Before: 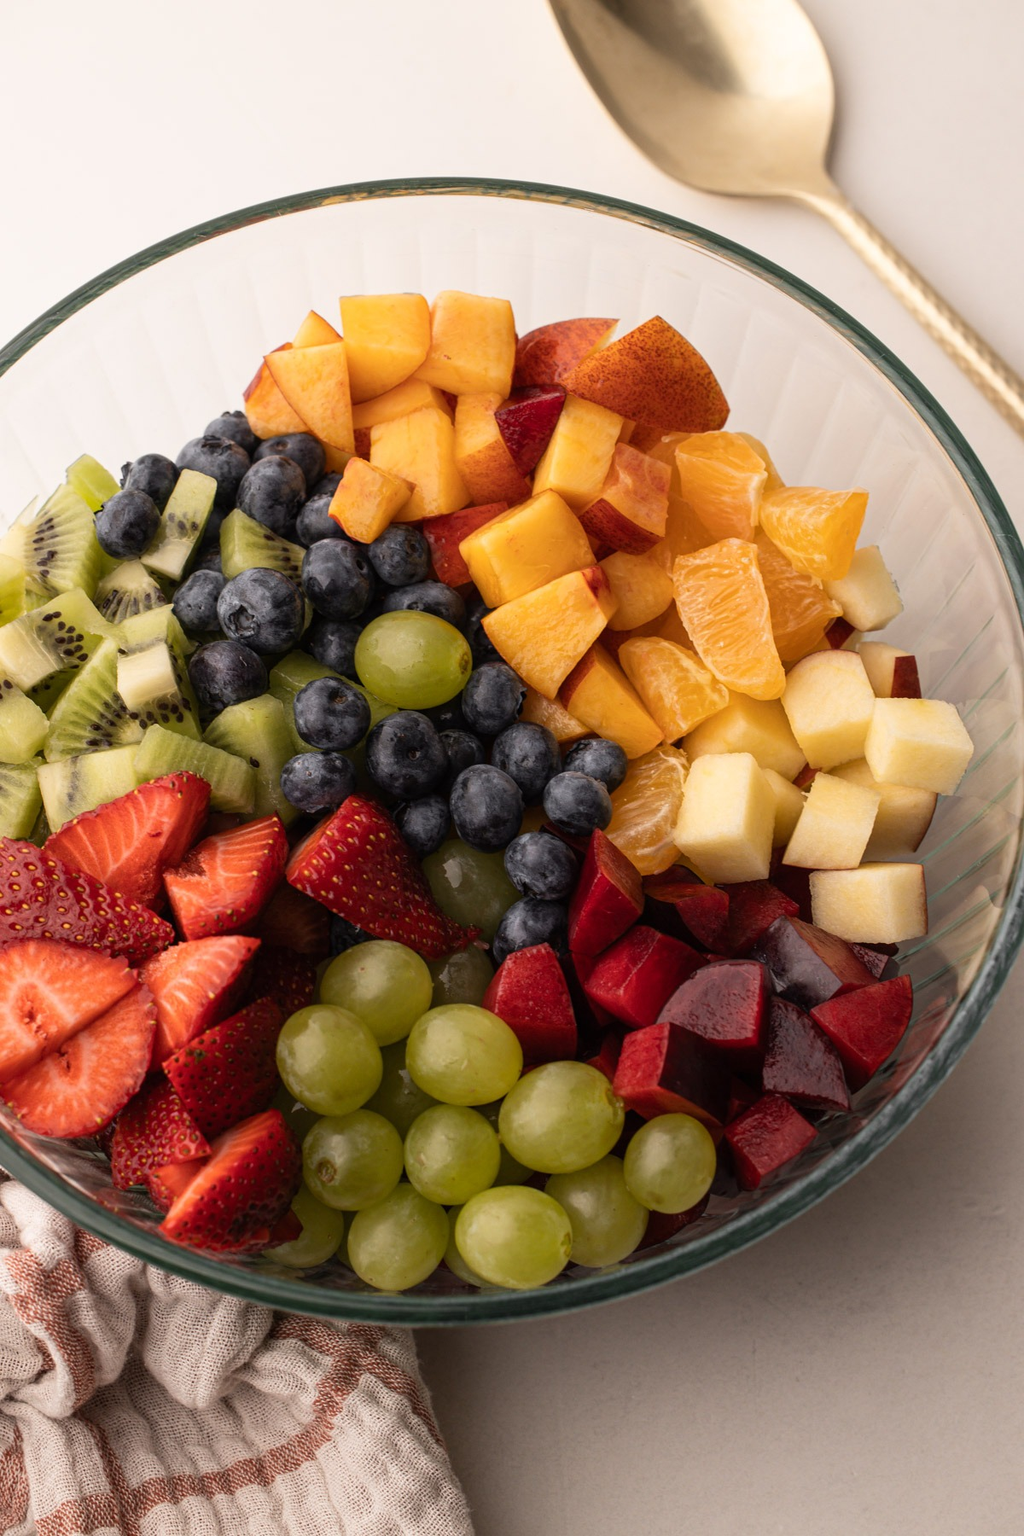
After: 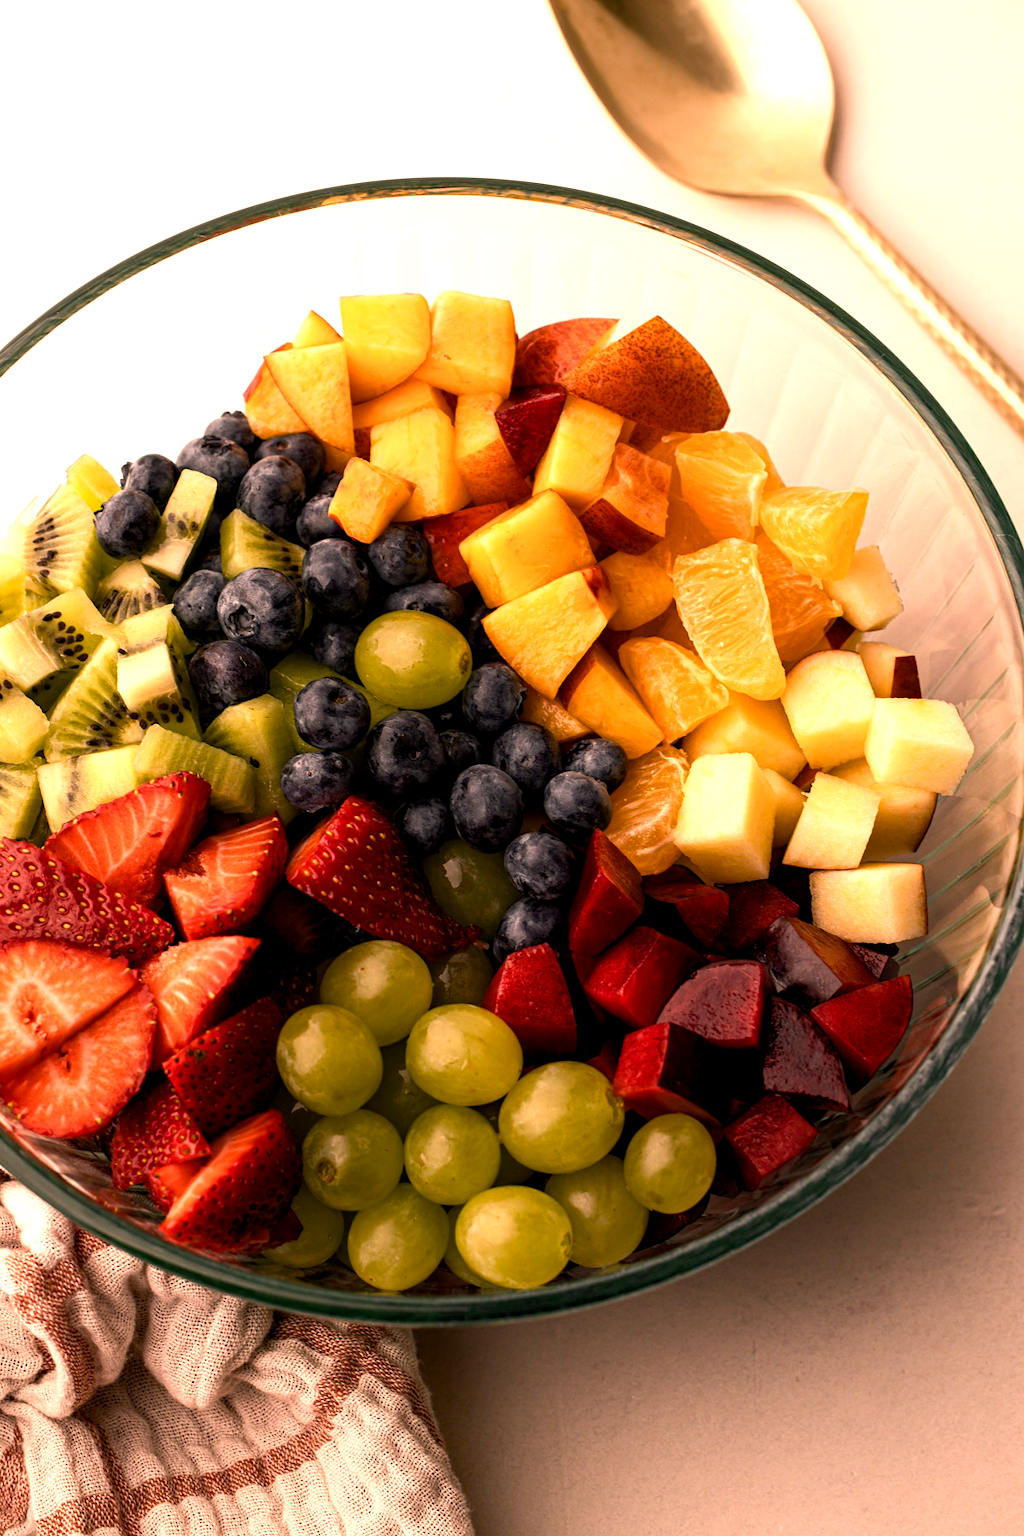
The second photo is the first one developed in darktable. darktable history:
color balance rgb: shadows lift › chroma 2%, shadows lift › hue 185.64°, power › luminance 1.48%, highlights gain › chroma 3%, highlights gain › hue 54.51°, global offset › luminance -0.4%, perceptual saturation grading › highlights -18.47%, perceptual saturation grading › mid-tones 6.62%, perceptual saturation grading › shadows 28.22%, perceptual brilliance grading › highlights 15.68%, perceptual brilliance grading › shadows -14.29%, global vibrance 25.96%, contrast 6.45%
haze removal: compatibility mode true, adaptive false
white balance: red 1.127, blue 0.943
